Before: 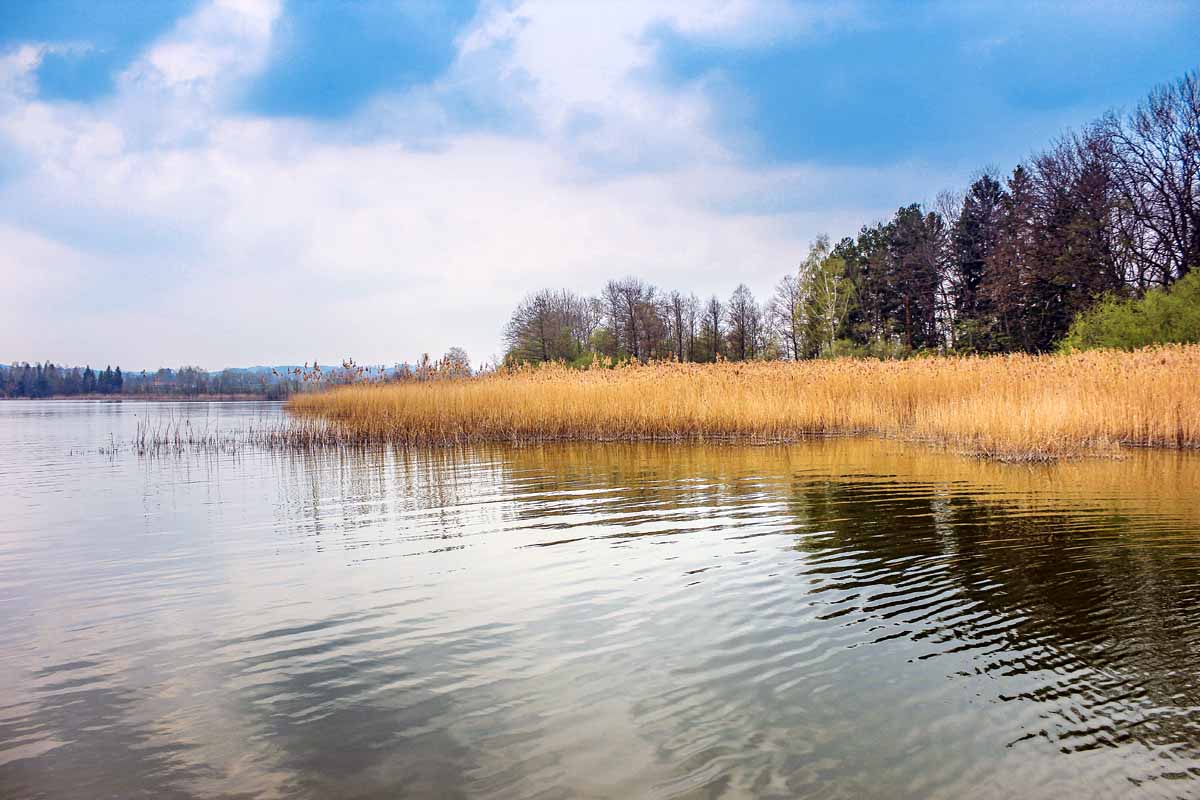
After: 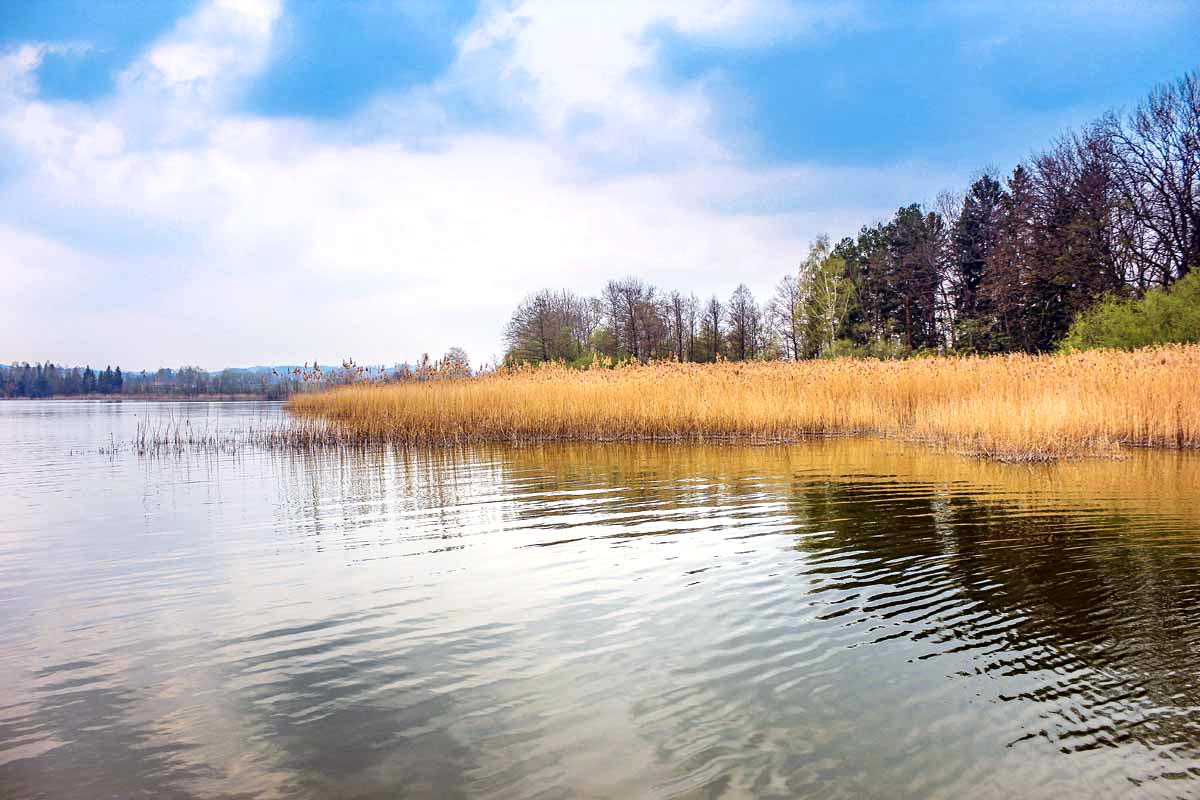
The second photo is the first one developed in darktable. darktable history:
exposure: black level correction 0.001, exposure 0.194 EV, compensate exposure bias true, compensate highlight preservation false
